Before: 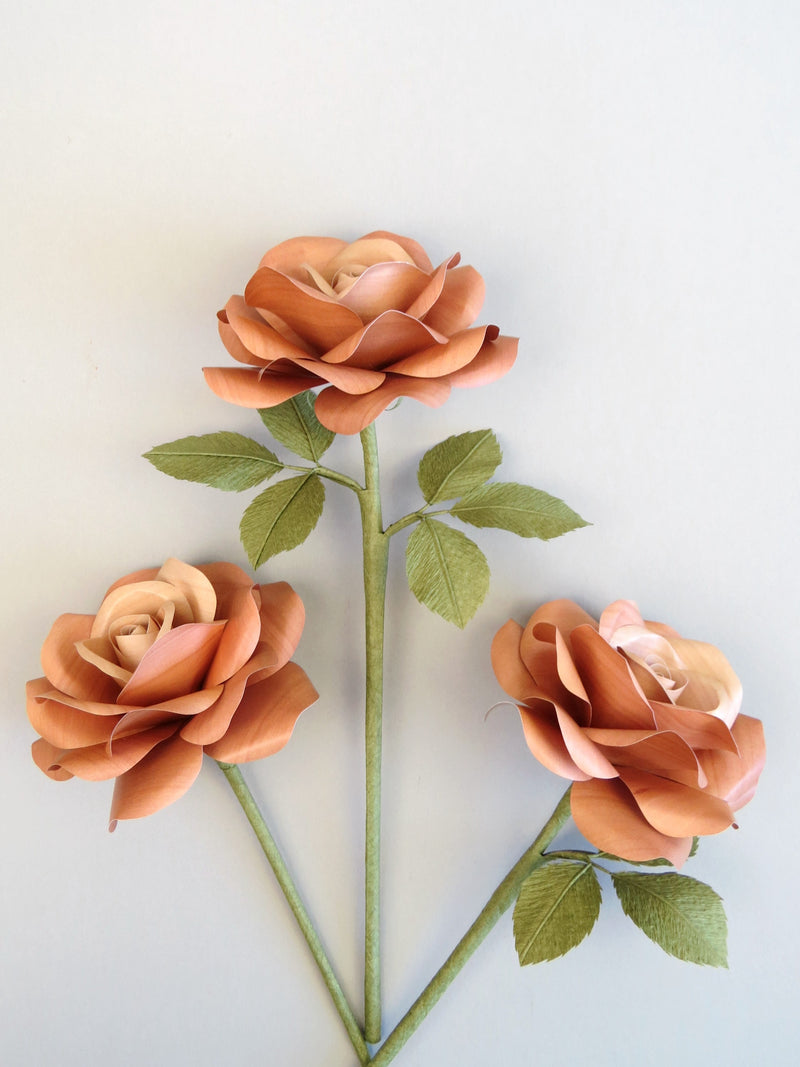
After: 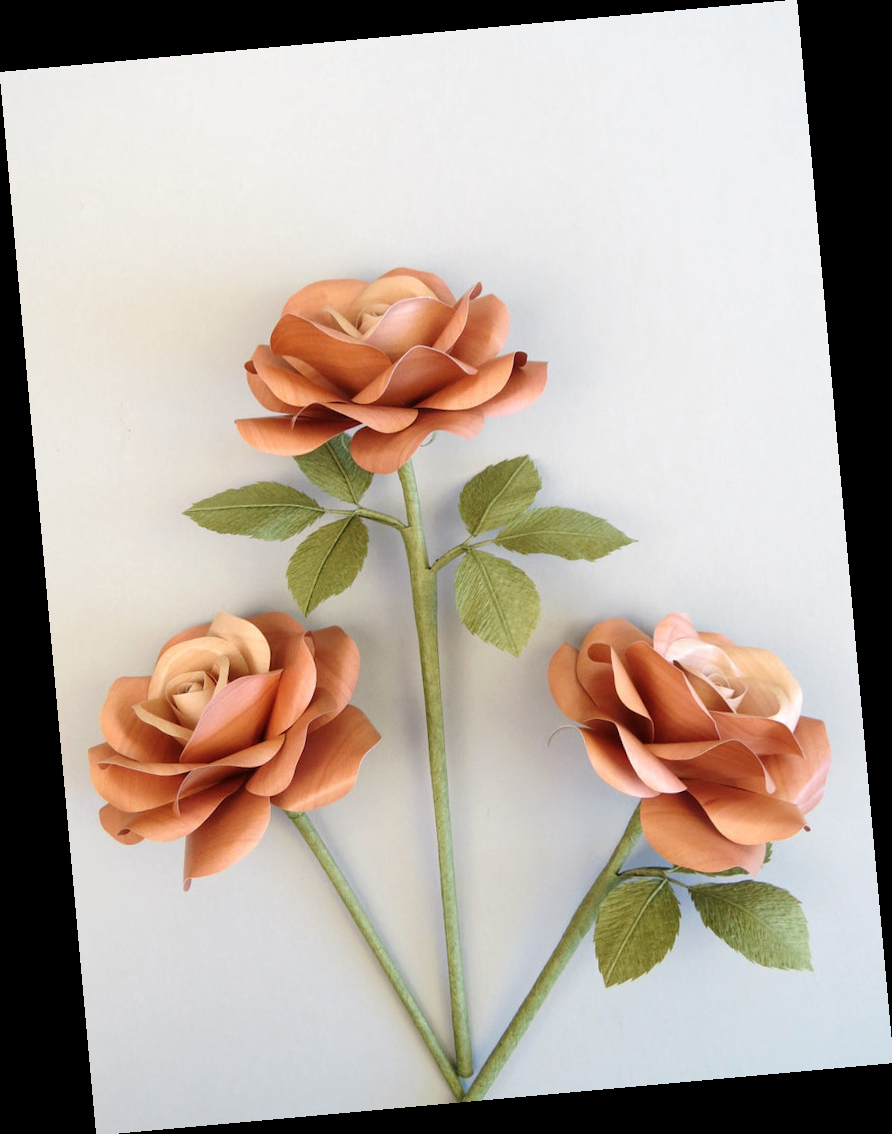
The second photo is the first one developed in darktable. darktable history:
rotate and perspective: rotation -5.2°, automatic cropping off
